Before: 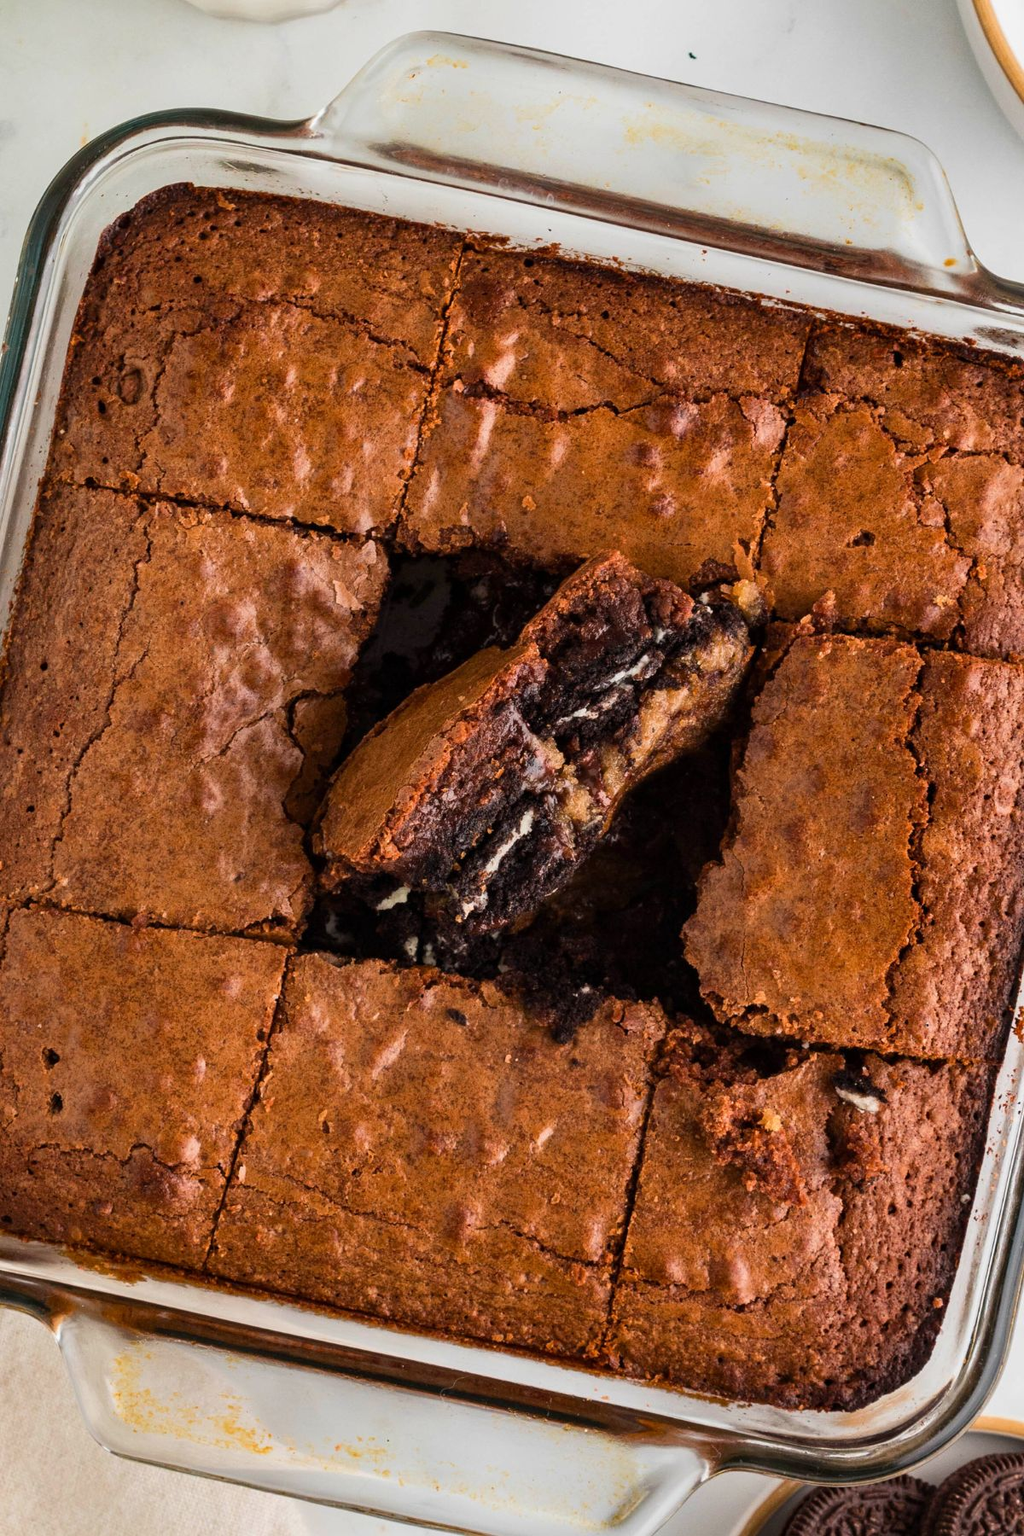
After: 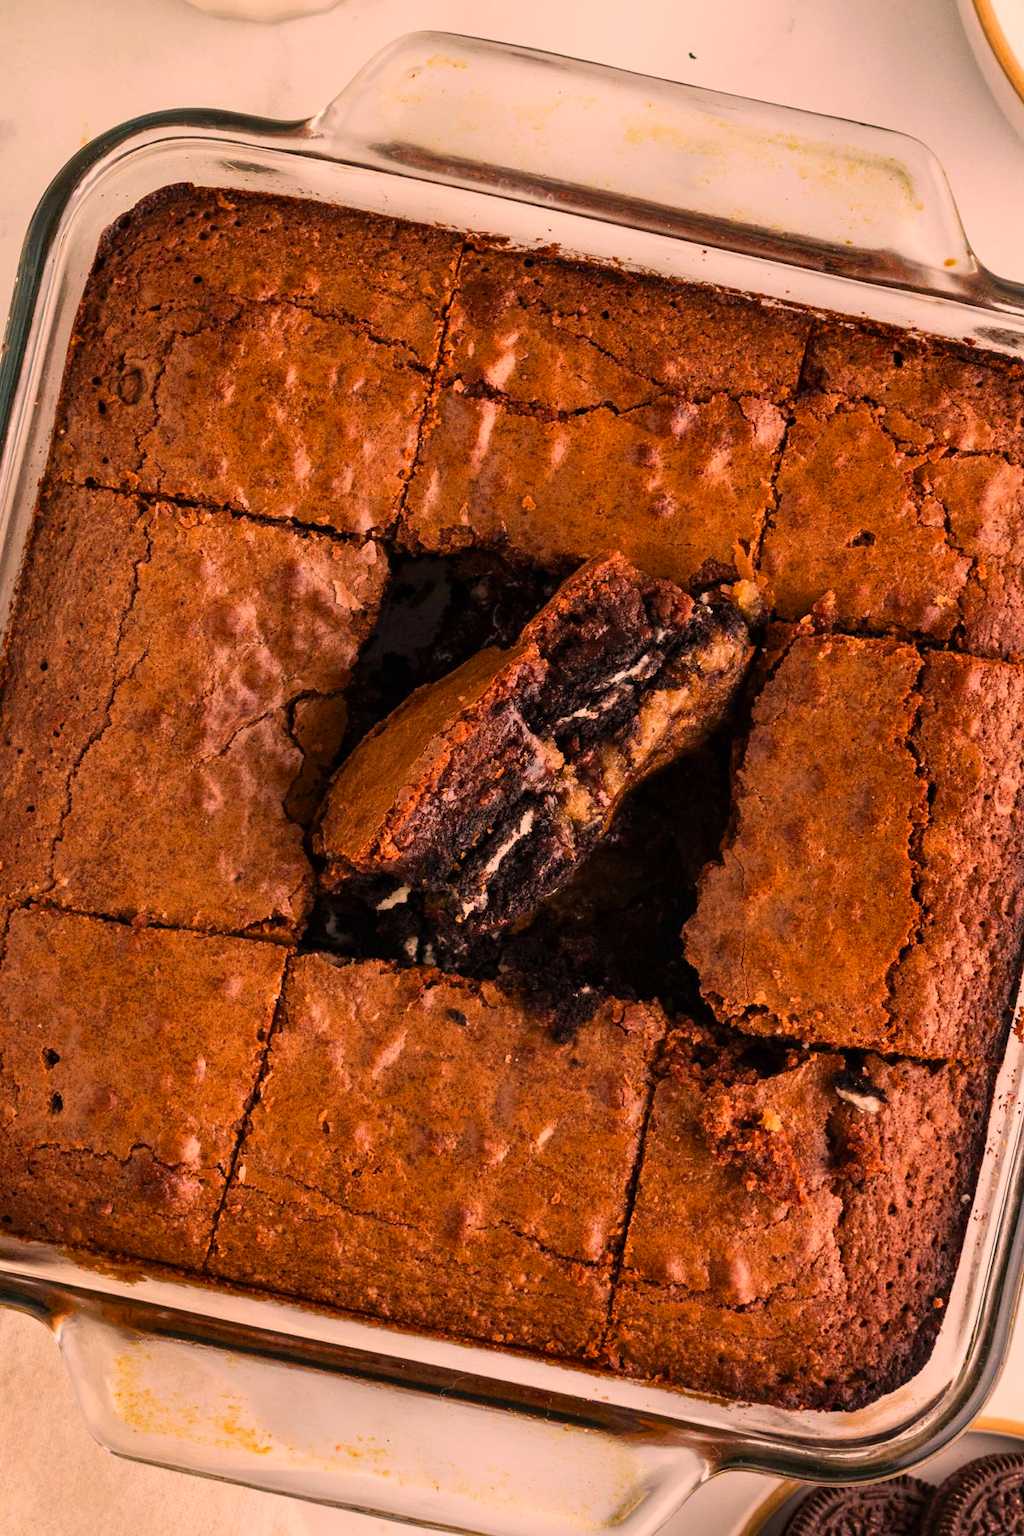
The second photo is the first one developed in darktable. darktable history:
color correction: highlights a* 21.71, highlights b* 21.66
